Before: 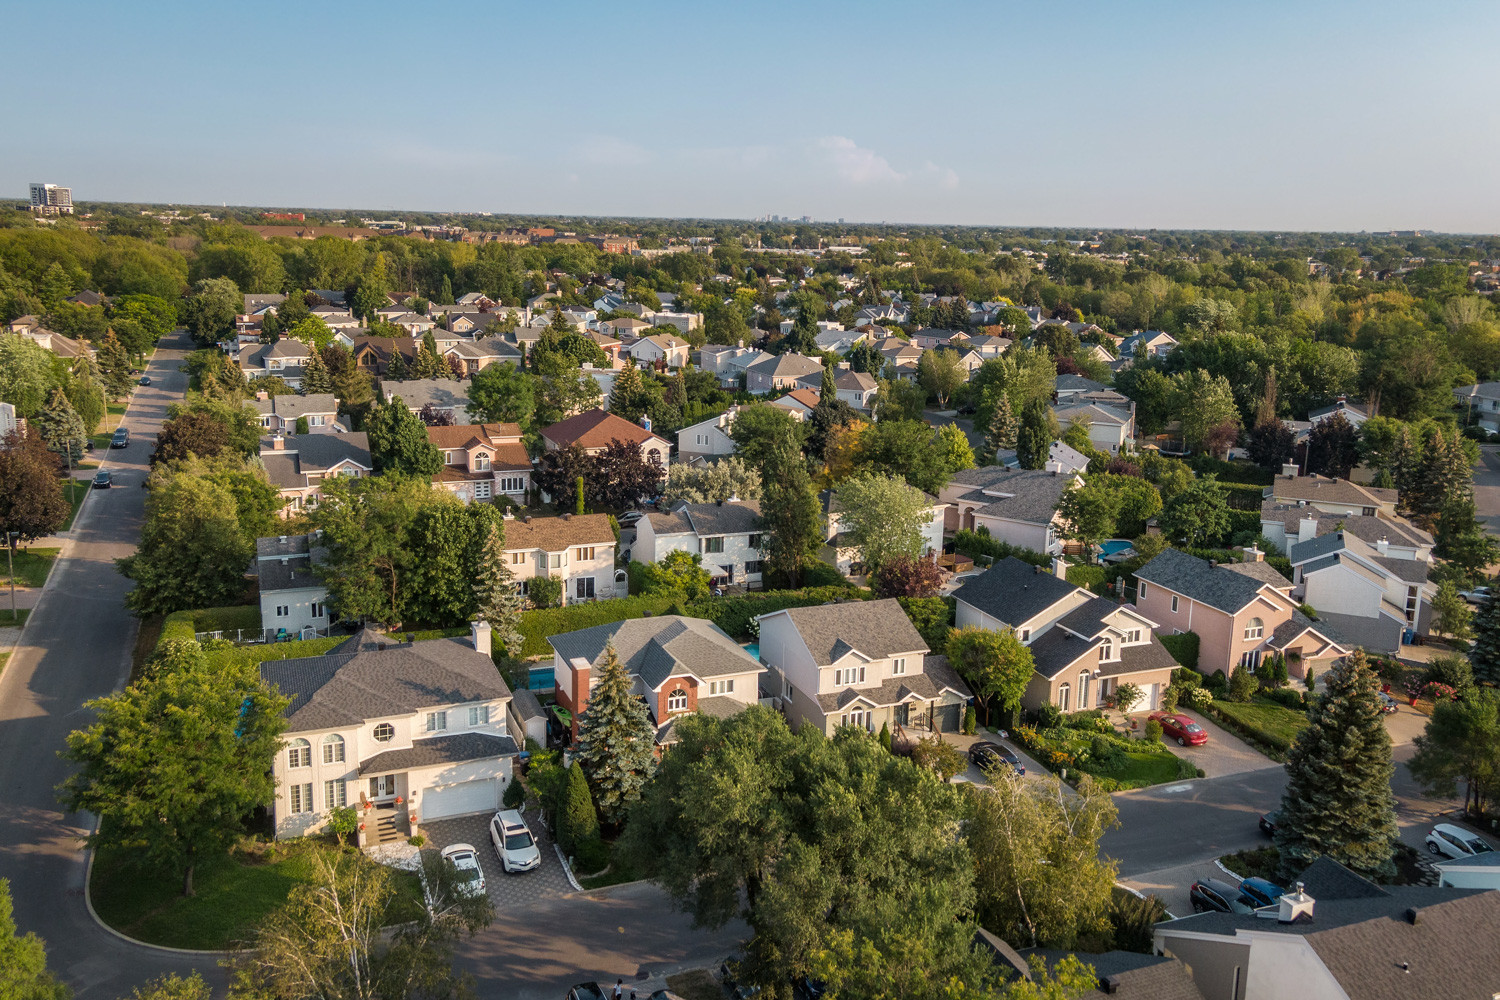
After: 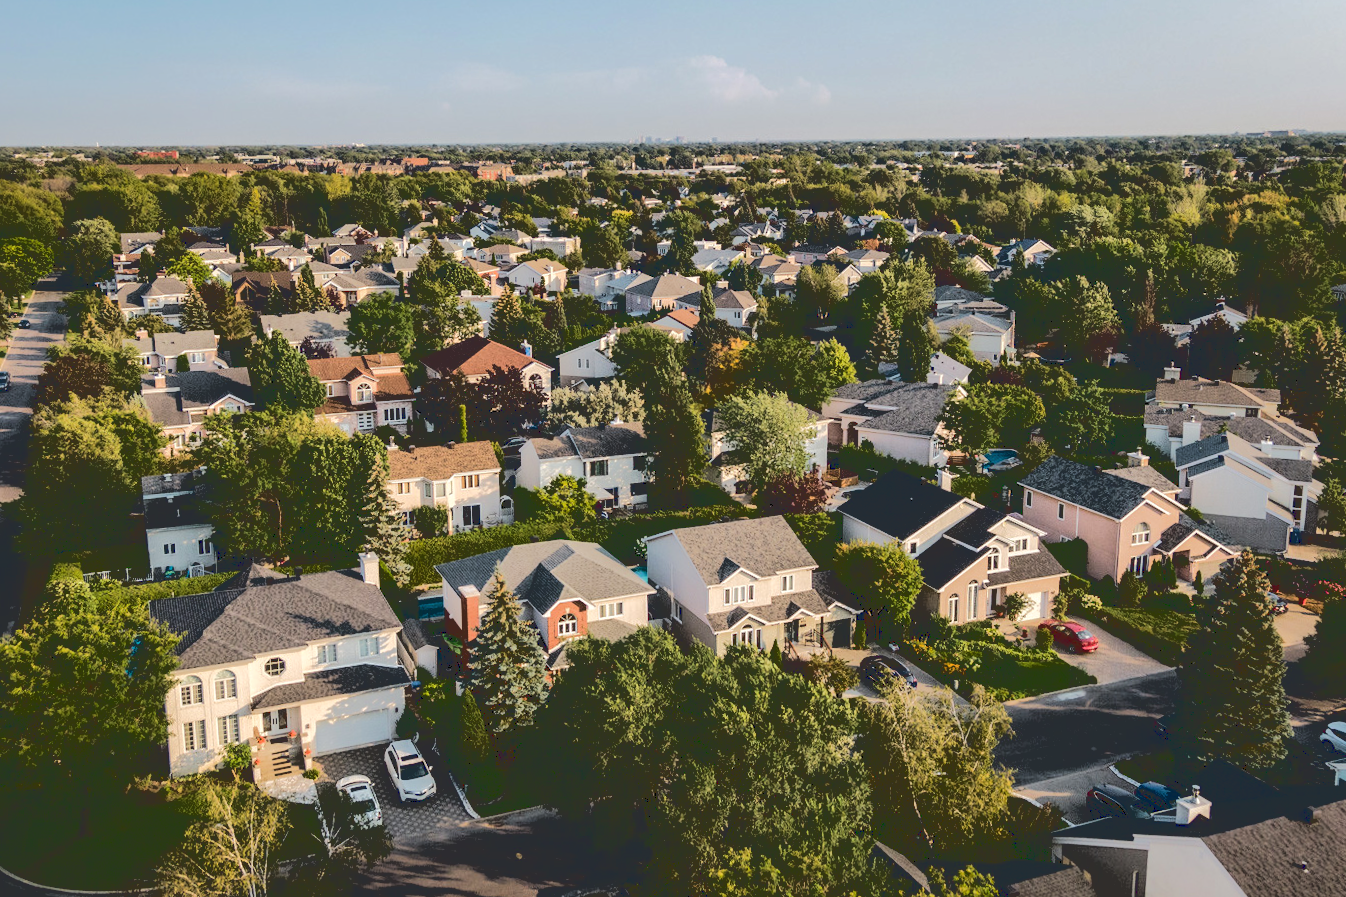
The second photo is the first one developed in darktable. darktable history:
base curve: curves: ch0 [(0.065, 0.026) (0.236, 0.358) (0.53, 0.546) (0.777, 0.841) (0.924, 0.992)], preserve colors average RGB
crop and rotate: angle 1.96°, left 5.673%, top 5.673%
